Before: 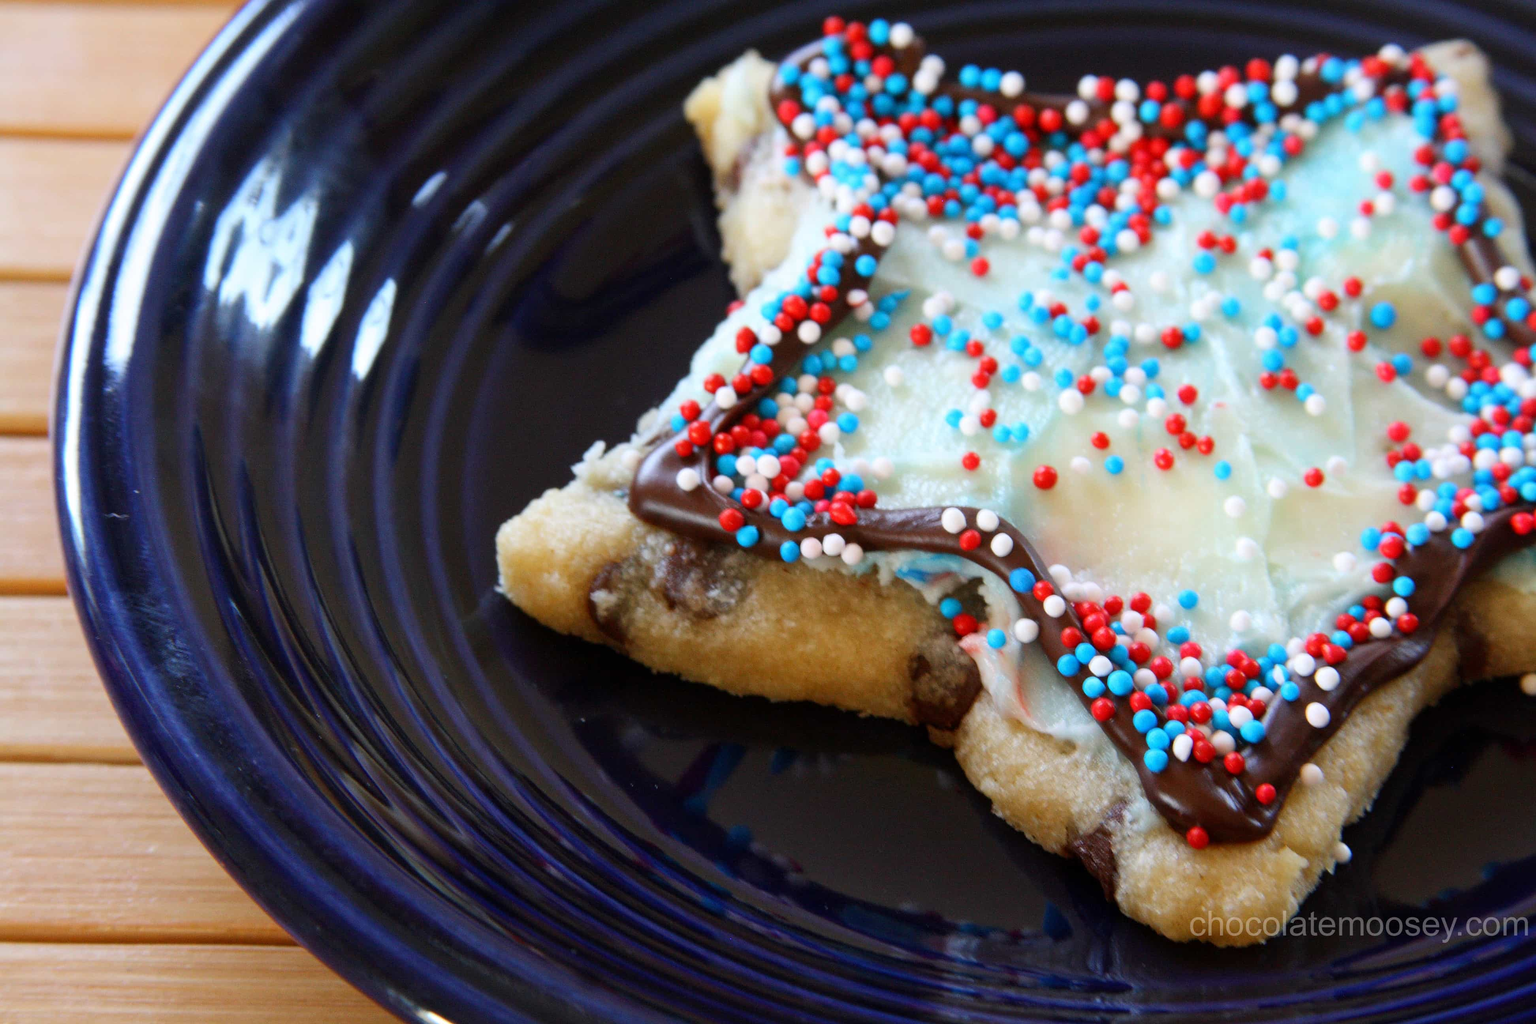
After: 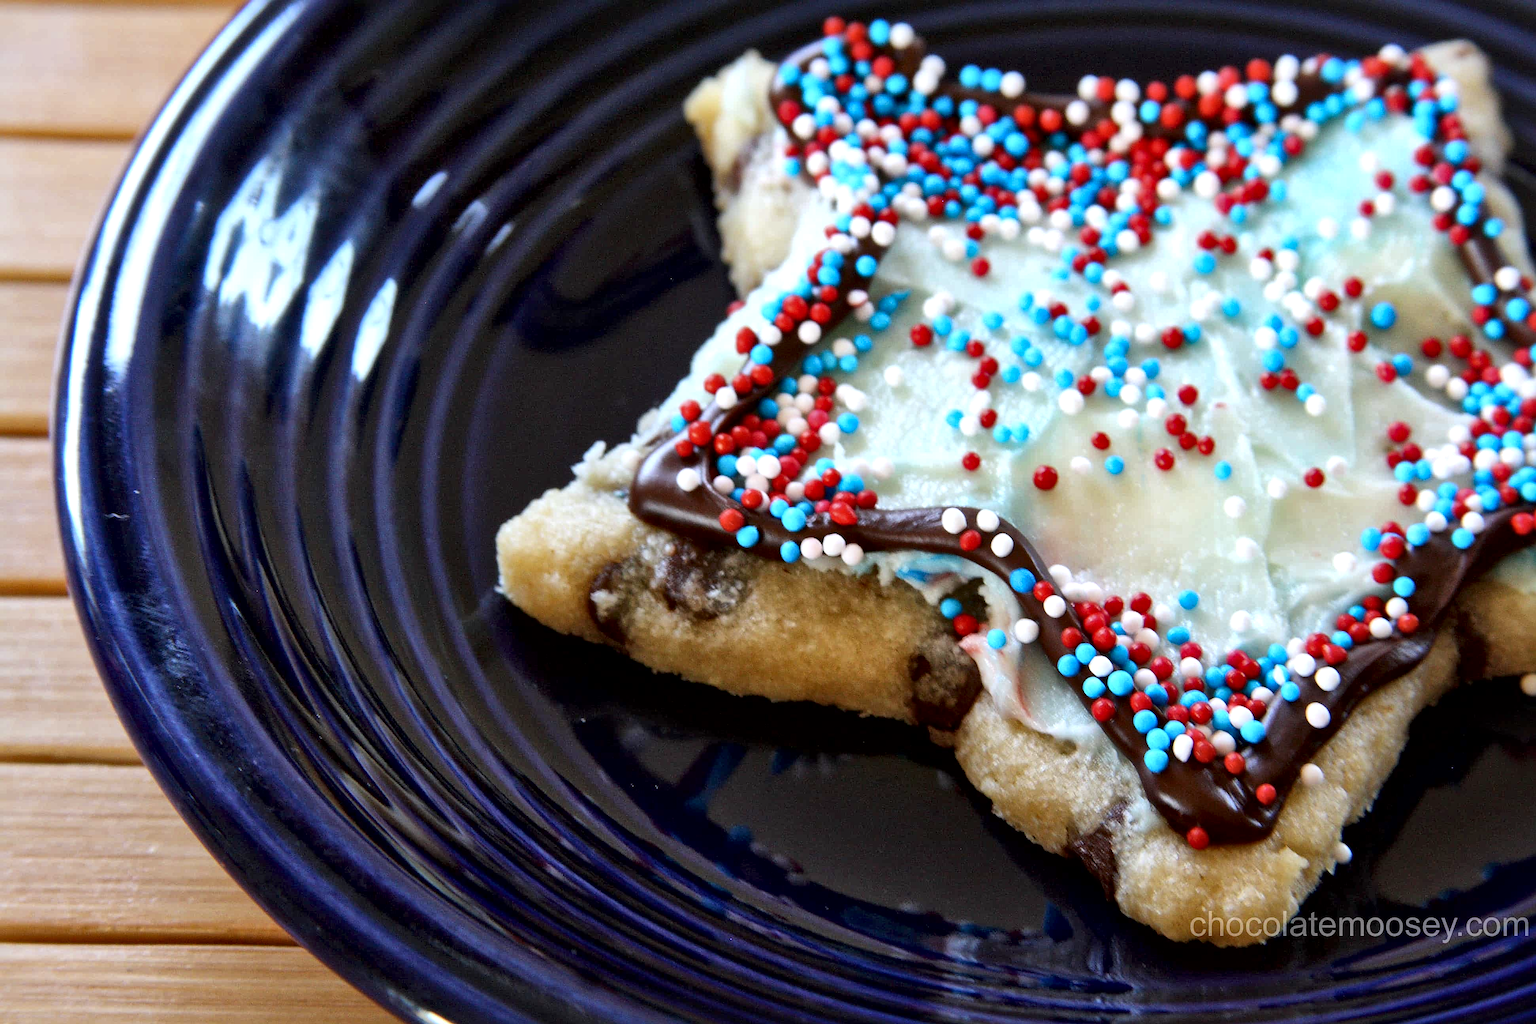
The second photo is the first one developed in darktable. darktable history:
white balance: red 0.982, blue 1.018
color zones: curves: ch0 [(0.068, 0.464) (0.25, 0.5) (0.48, 0.508) (0.75, 0.536) (0.886, 0.476) (0.967, 0.456)]; ch1 [(0.066, 0.456) (0.25, 0.5) (0.616, 0.508) (0.746, 0.56) (0.934, 0.444)]
local contrast: mode bilateral grid, contrast 70, coarseness 75, detail 180%, midtone range 0.2
sharpen: on, module defaults
